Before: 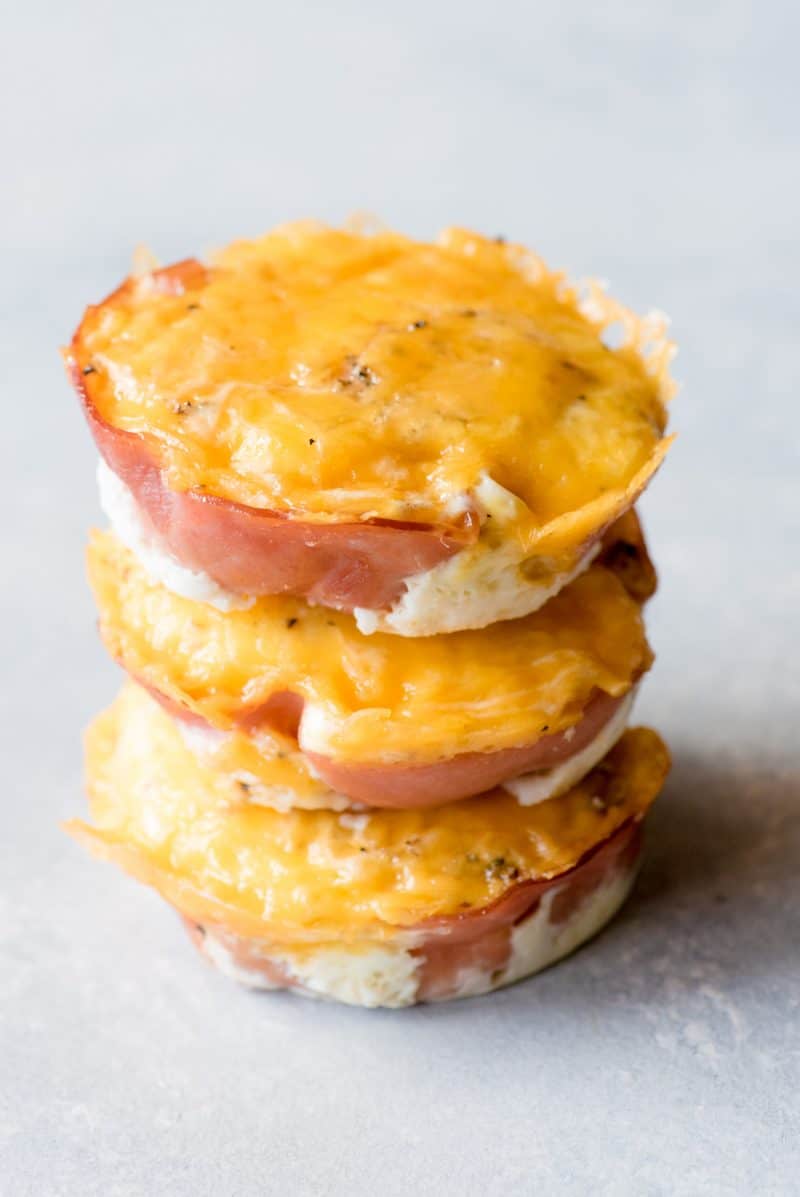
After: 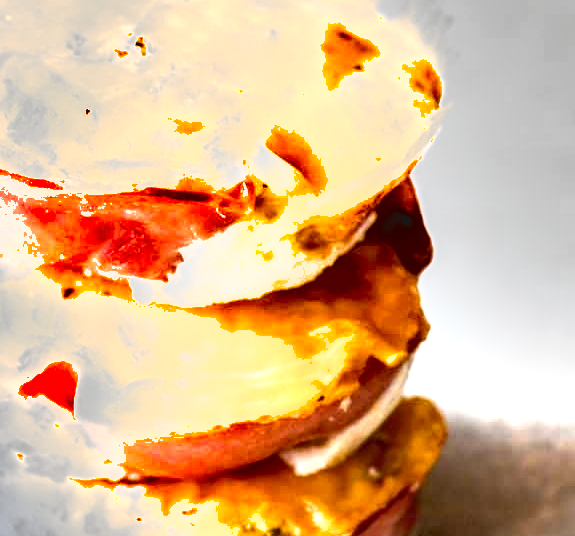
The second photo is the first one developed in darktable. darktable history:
crop and rotate: left 28.073%, top 27.629%, bottom 27.528%
shadows and highlights: soften with gaussian
exposure: black level correction 0, exposure 1.693 EV, compensate exposure bias true, compensate highlight preservation false
local contrast: on, module defaults
